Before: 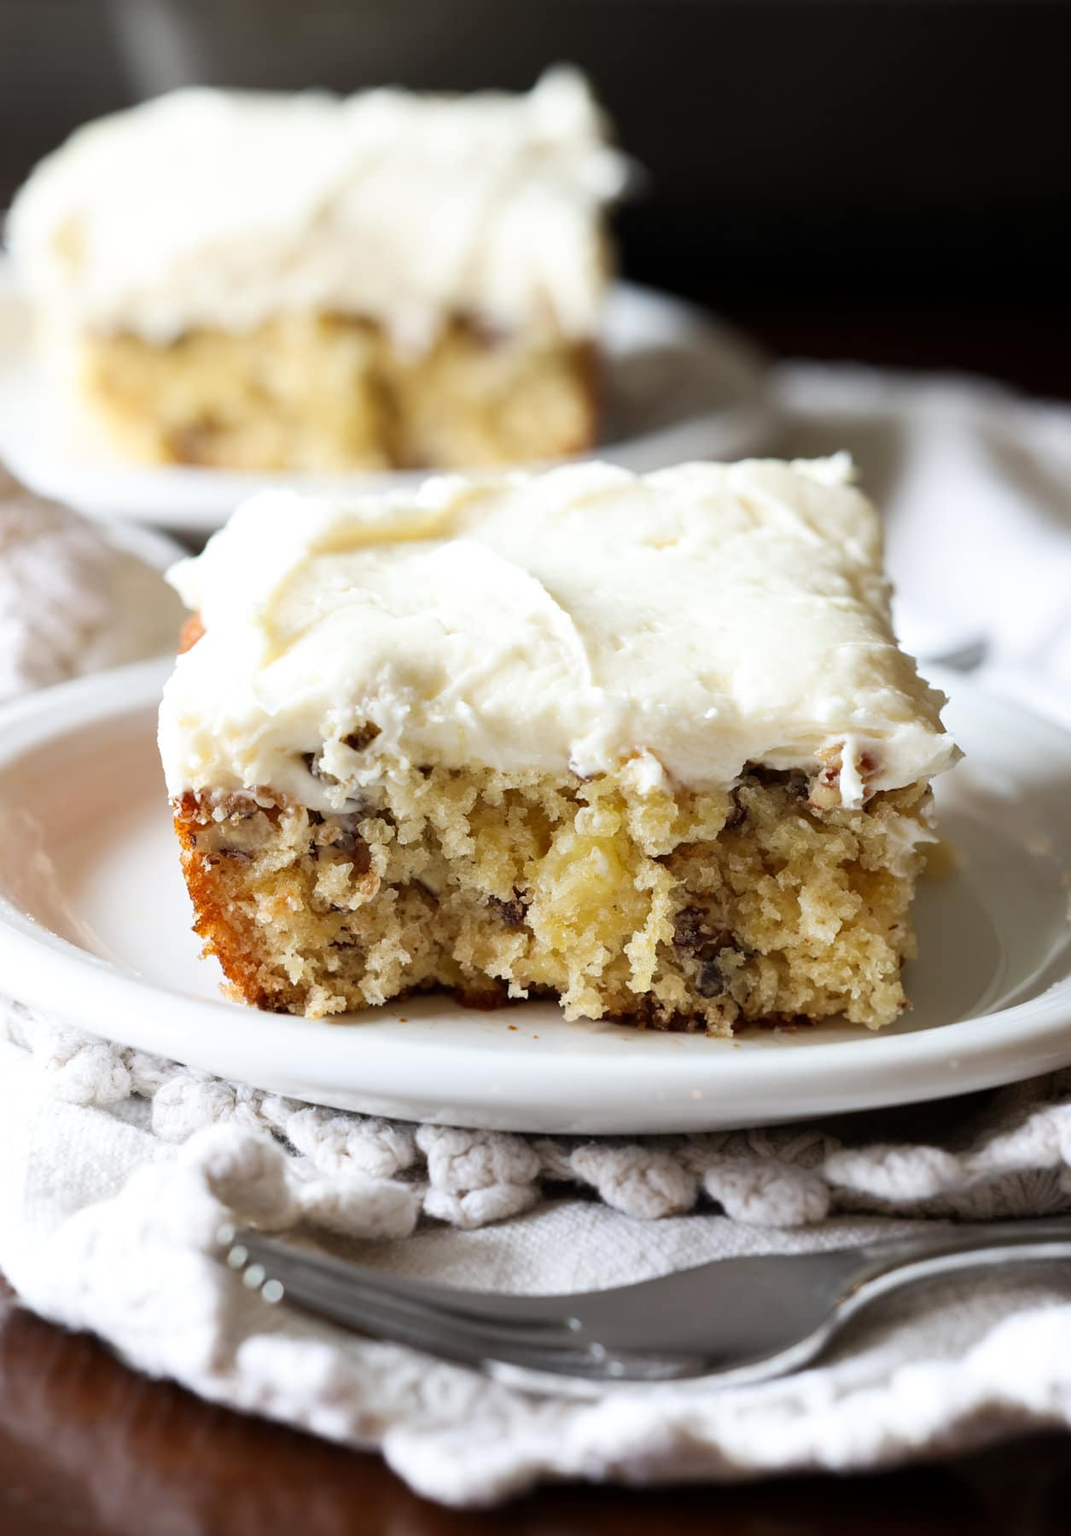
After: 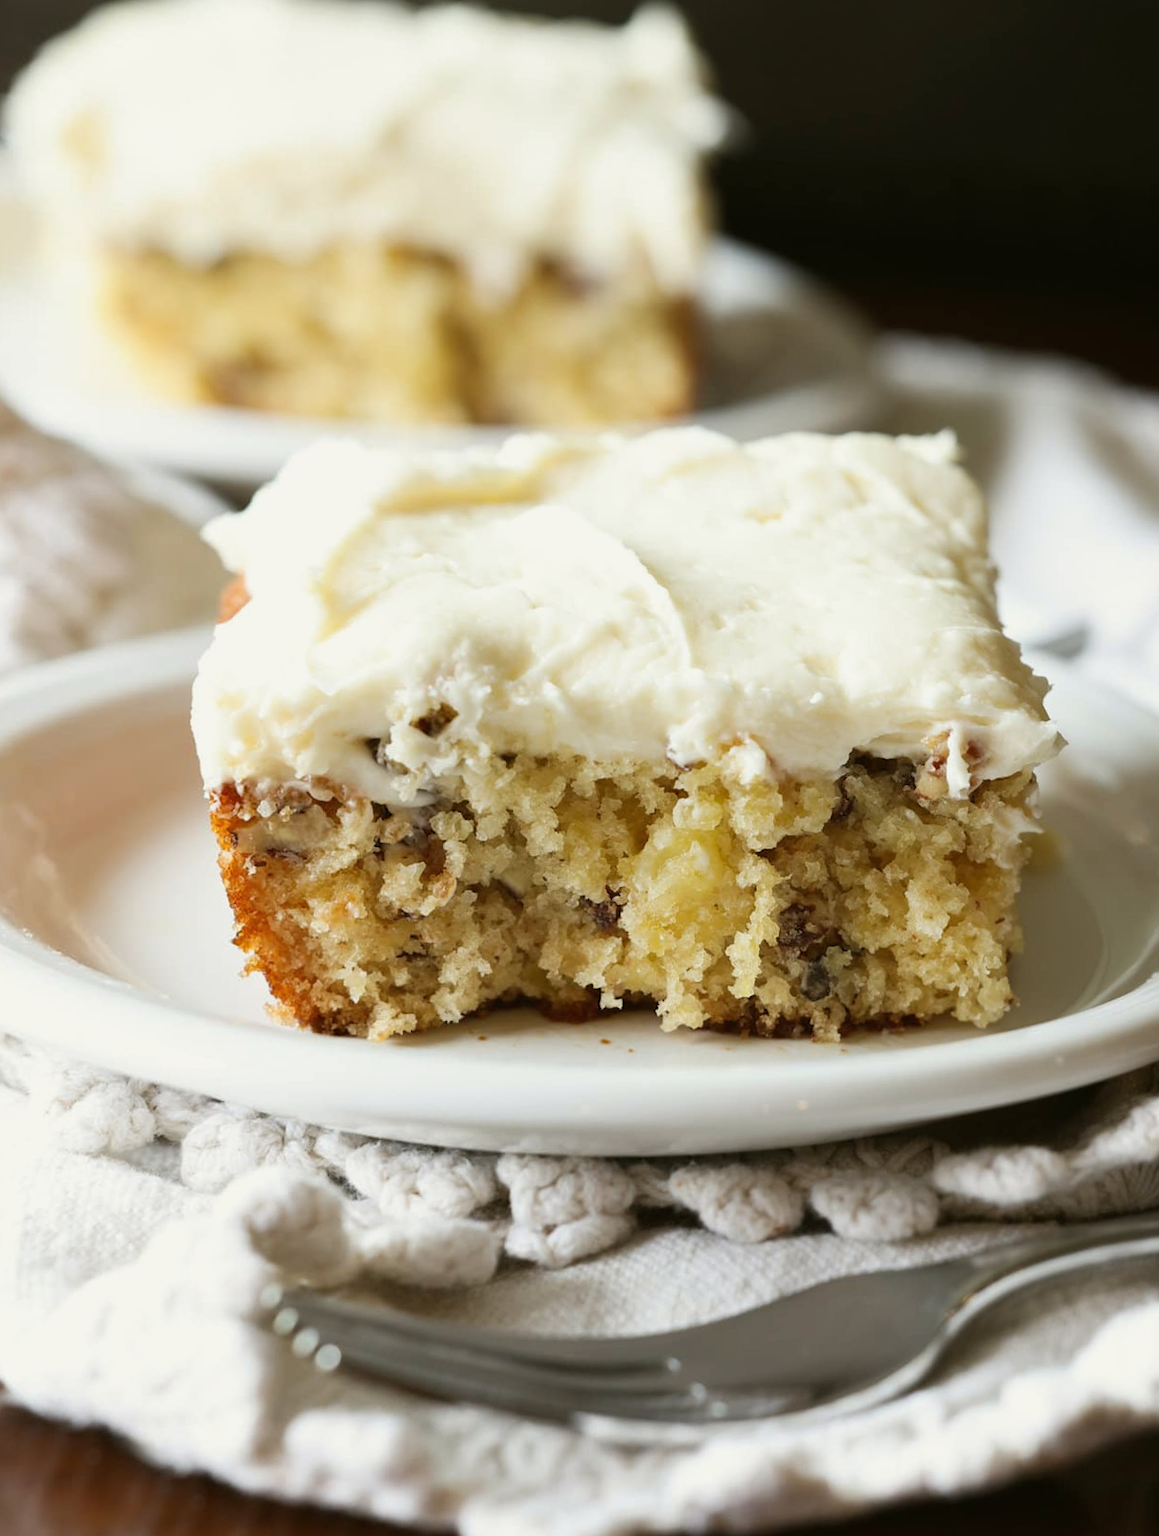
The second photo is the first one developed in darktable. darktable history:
rotate and perspective: rotation -0.013°, lens shift (vertical) -0.027, lens shift (horizontal) 0.178, crop left 0.016, crop right 0.989, crop top 0.082, crop bottom 0.918
color balance: mode lift, gamma, gain (sRGB), lift [1.04, 1, 1, 0.97], gamma [1.01, 1, 1, 0.97], gain [0.96, 1, 1, 0.97]
